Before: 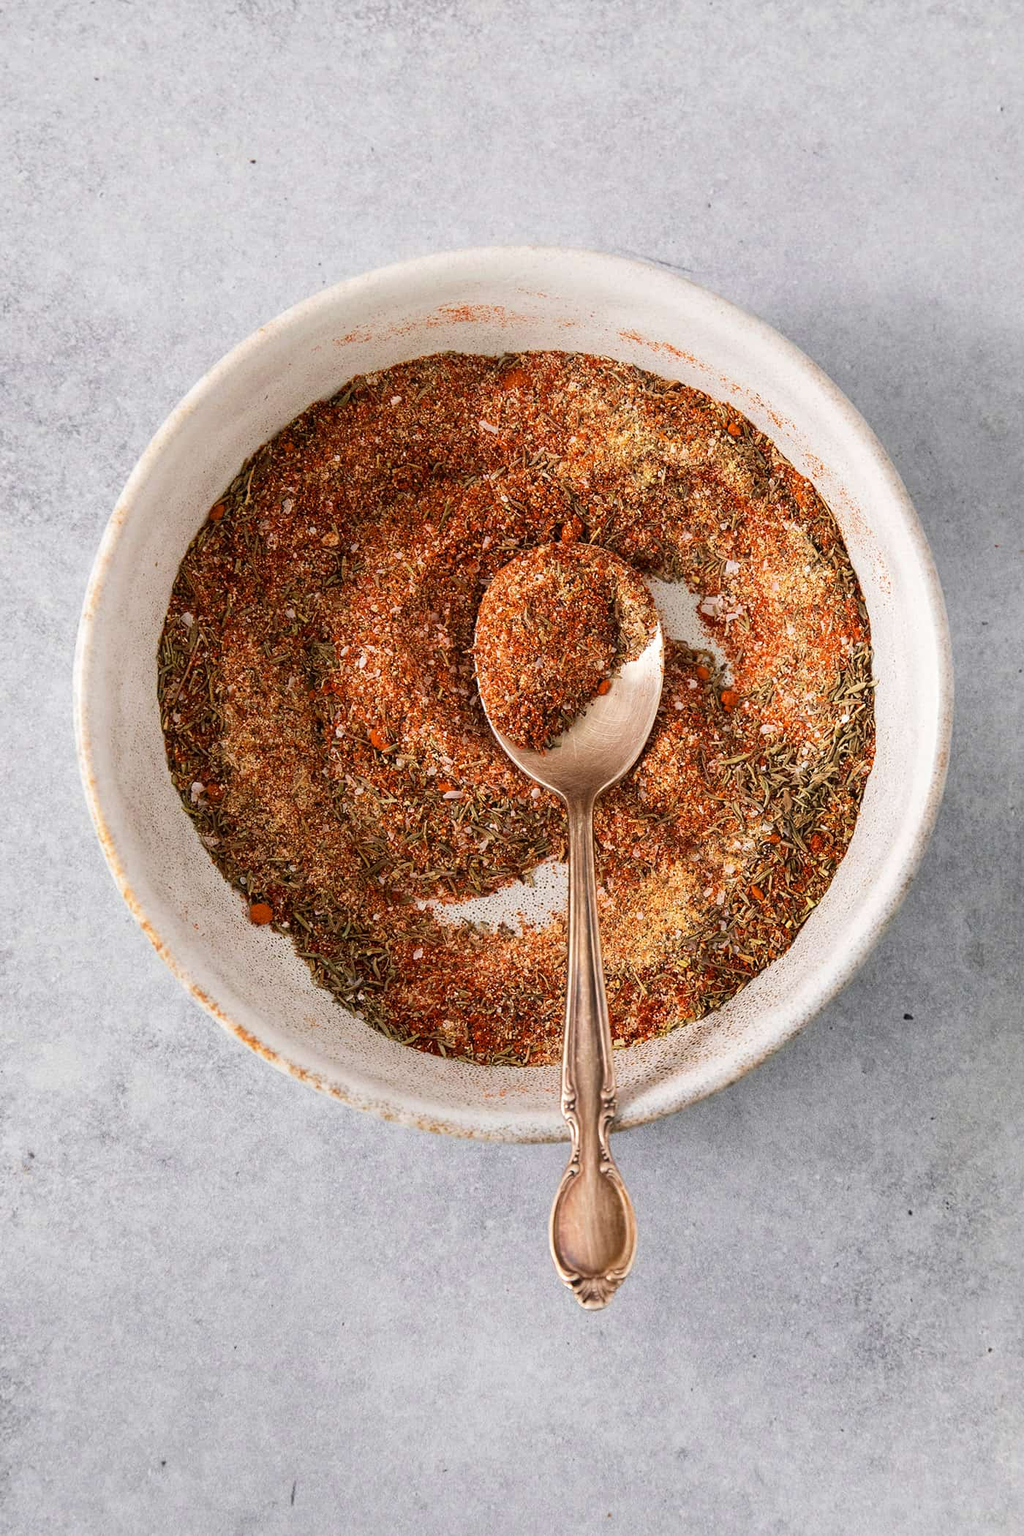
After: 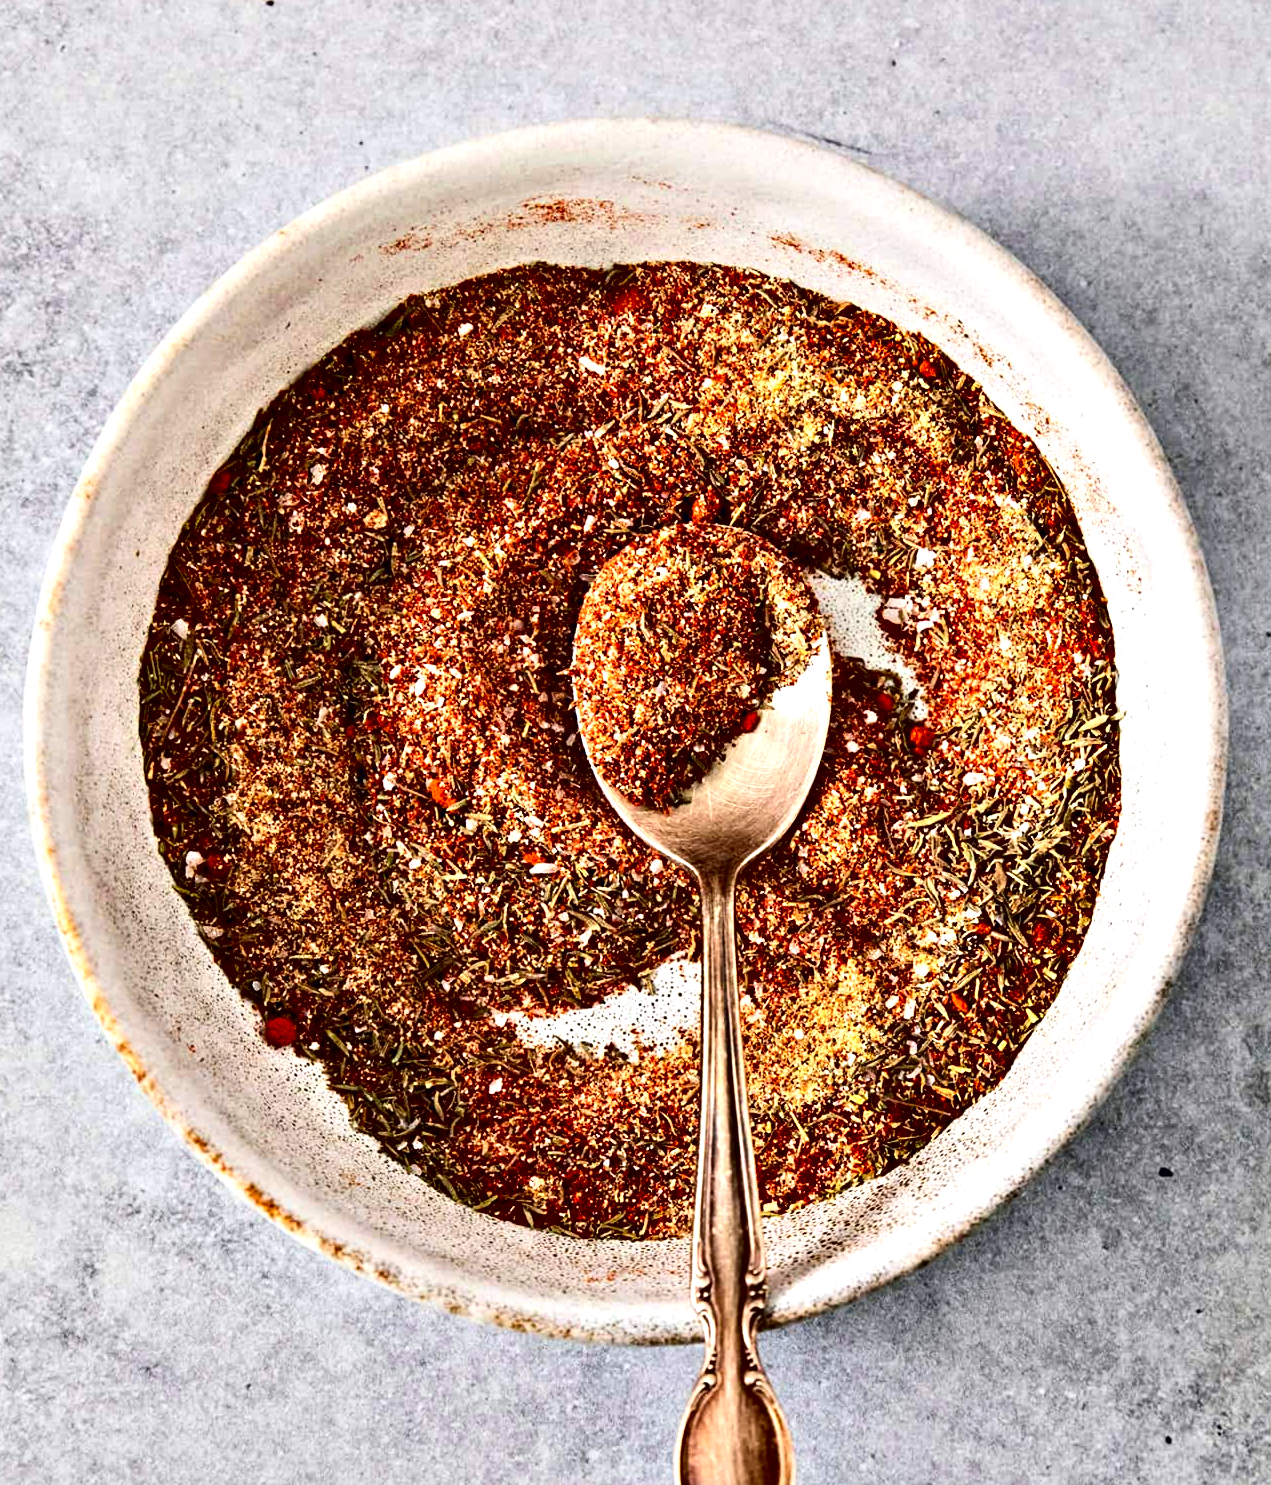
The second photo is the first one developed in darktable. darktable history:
crop: left 5.438%, top 10.388%, right 3.723%, bottom 18.866%
color calibration: illuminant same as pipeline (D50), adaptation XYZ, x 0.346, y 0.358, temperature 5015.56 K
contrast brightness saturation: contrast 0.181, saturation 0.299
contrast equalizer: octaves 7, y [[0.48, 0.654, 0.731, 0.706, 0.772, 0.382], [0.55 ×6], [0 ×6], [0 ×6], [0 ×6]]
